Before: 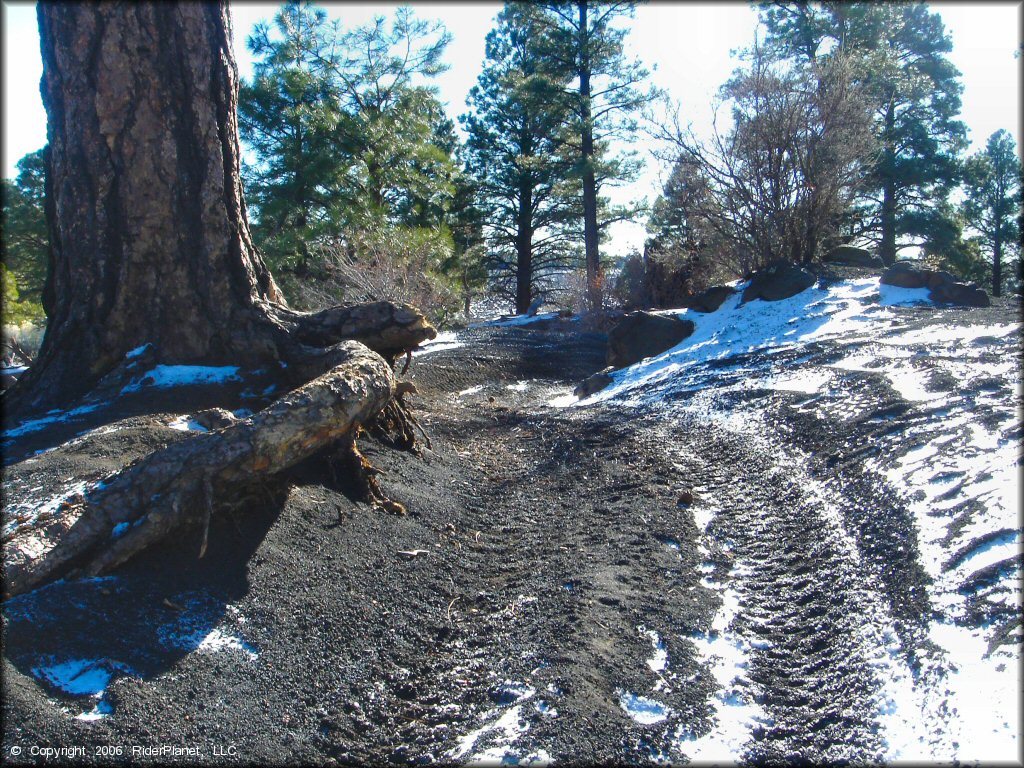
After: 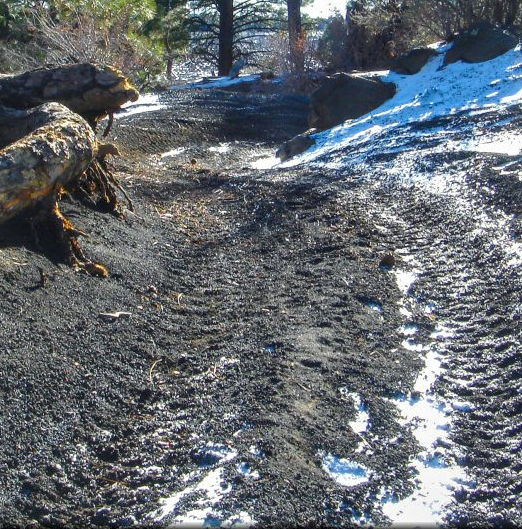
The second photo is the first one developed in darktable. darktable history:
shadows and highlights: shadows 25.04, highlights -25.87
local contrast: on, module defaults
color zones: curves: ch0 [(0.224, 0.526) (0.75, 0.5)]; ch1 [(0.055, 0.526) (0.224, 0.761) (0.377, 0.526) (0.75, 0.5)]
crop and rotate: left 29.165%, top 31.02%, right 19.852%
